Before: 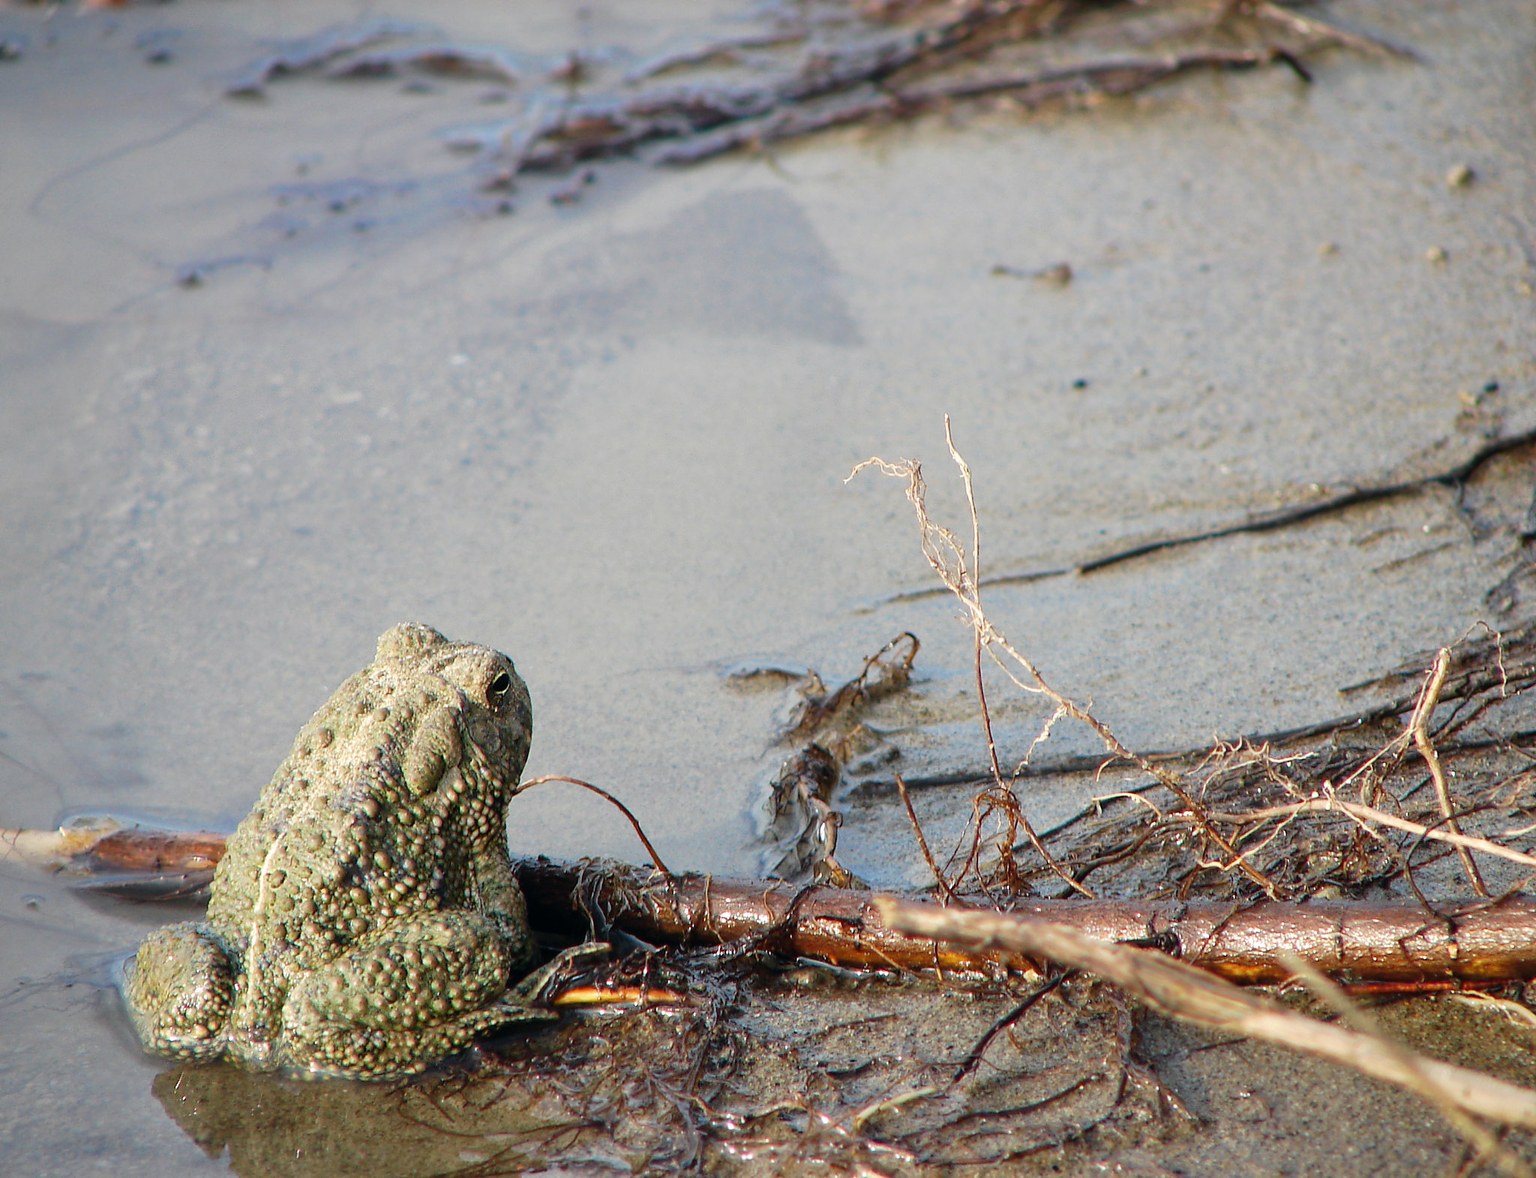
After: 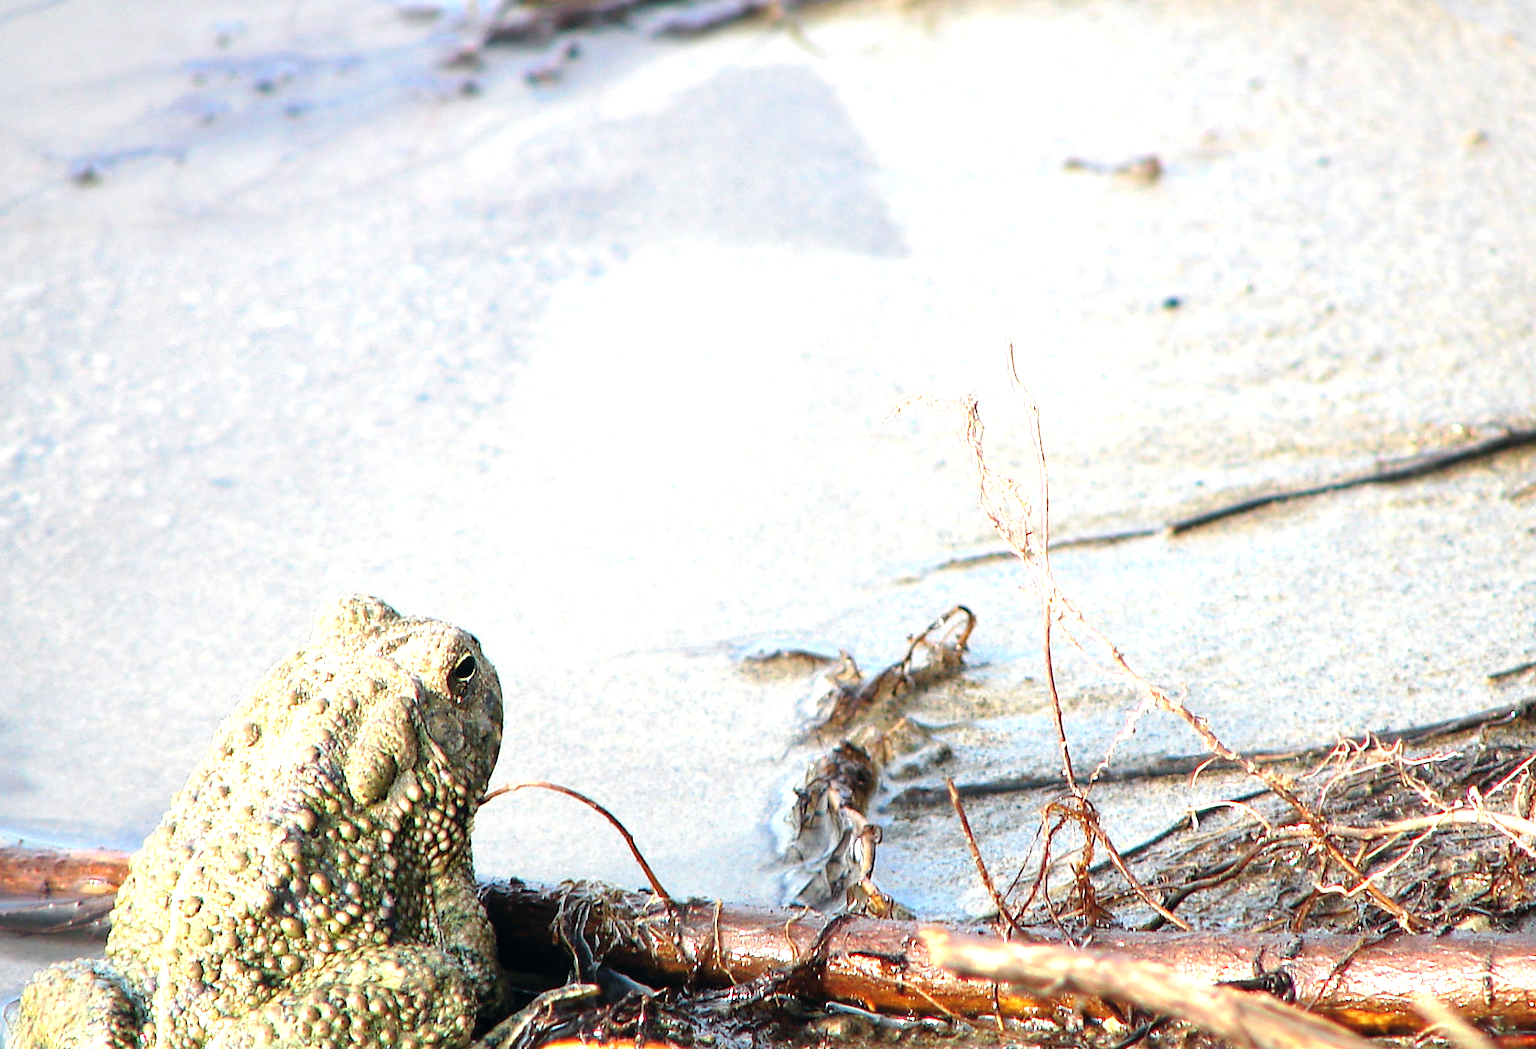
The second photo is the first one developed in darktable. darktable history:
exposure: black level correction 0, exposure 0.69 EV, compensate highlight preservation false
tone equalizer: -8 EV -0.396 EV, -7 EV -0.371 EV, -6 EV -0.308 EV, -5 EV -0.233 EV, -3 EV 0.235 EV, -2 EV 0.345 EV, -1 EV 0.382 EV, +0 EV 0.427 EV
crop: left 7.819%, top 11.533%, right 10.202%, bottom 15.451%
